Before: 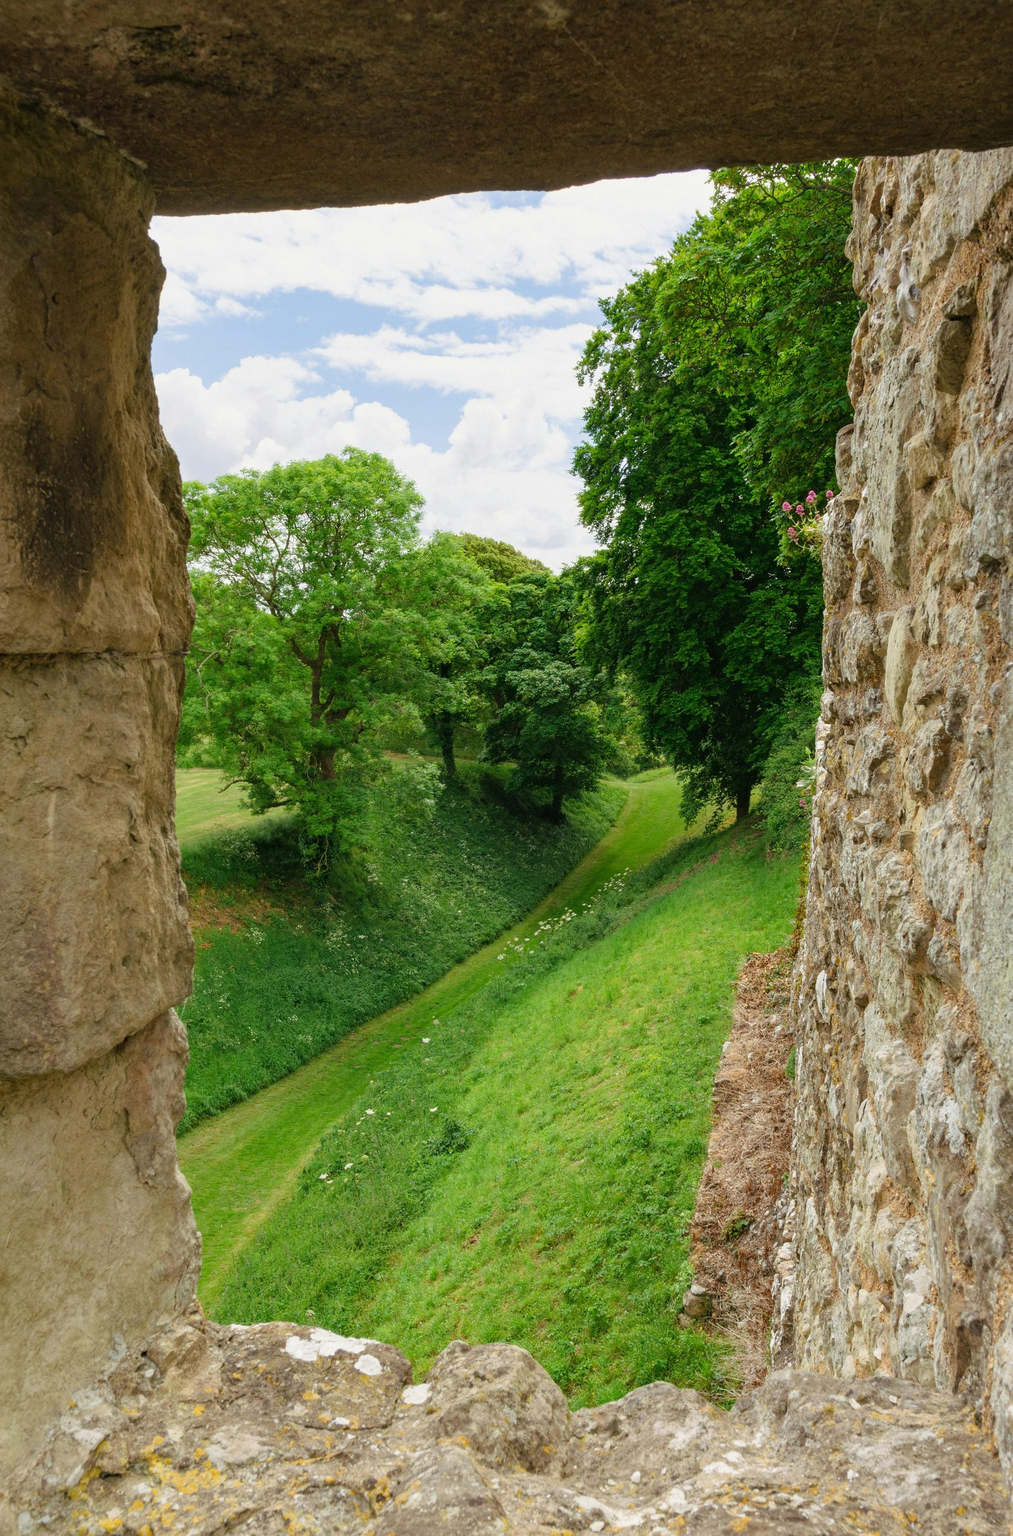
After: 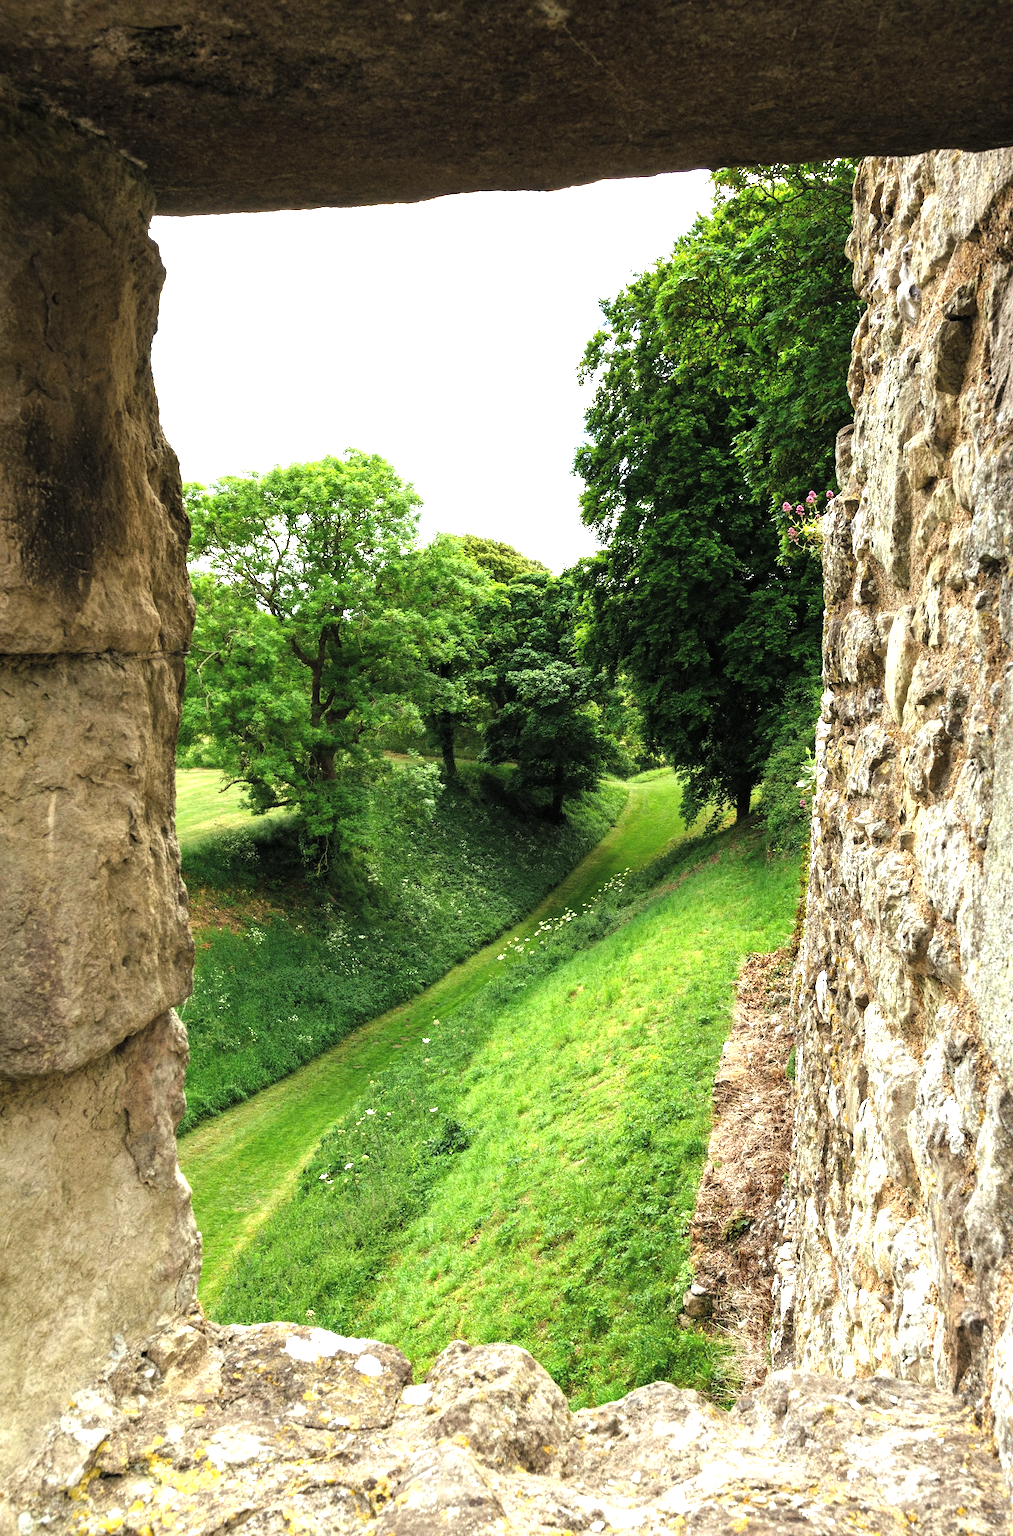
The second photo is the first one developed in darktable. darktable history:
levels: levels [0.101, 0.578, 0.953]
exposure: black level correction -0.005, exposure 1.002 EV, compensate highlight preservation false
